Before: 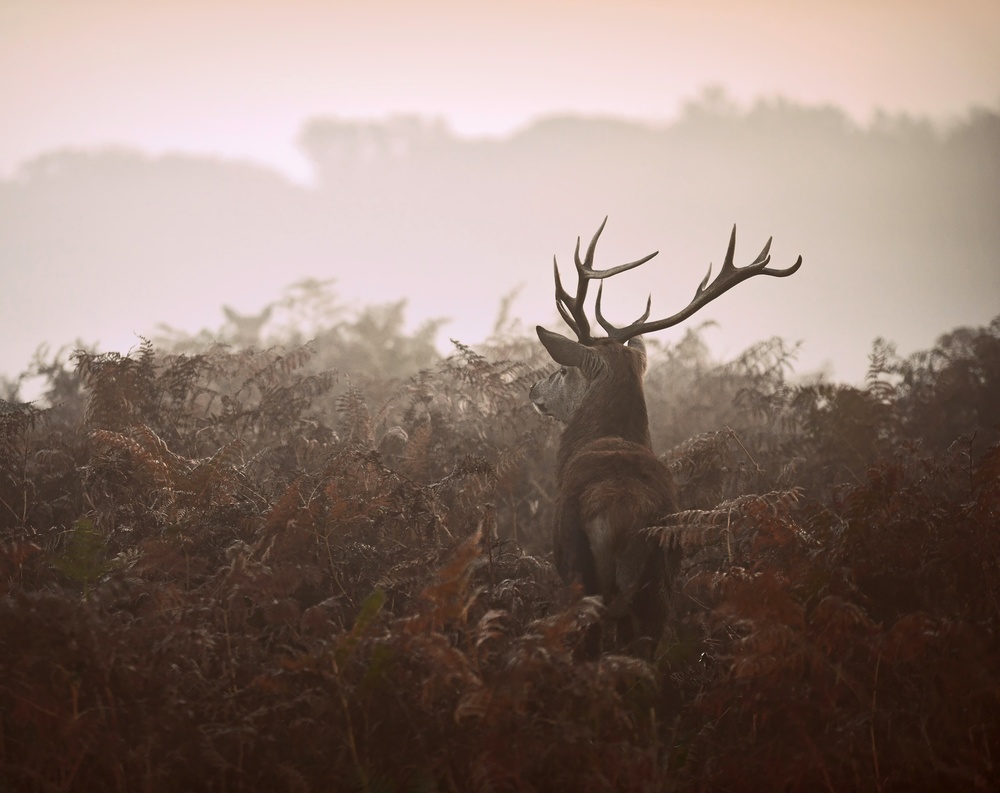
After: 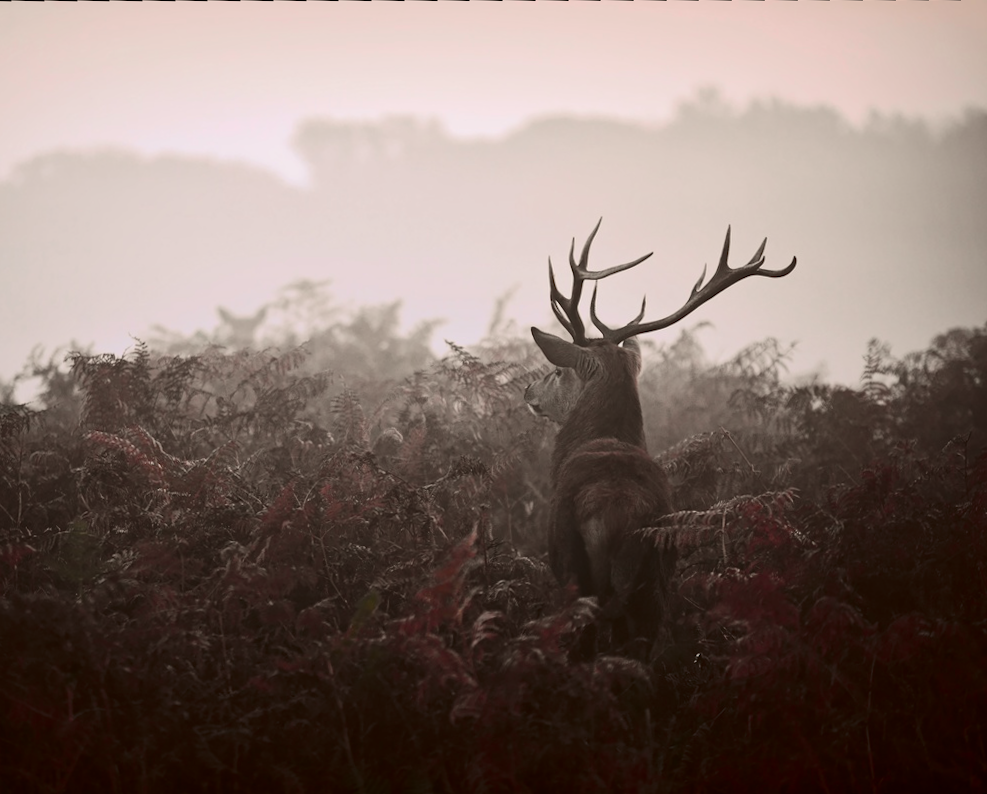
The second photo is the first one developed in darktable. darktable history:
tone curve: curves: ch0 [(0, 0) (0.068, 0.031) (0.183, 0.13) (0.341, 0.319) (0.547, 0.545) (0.828, 0.817) (1, 0.968)]; ch1 [(0, 0) (0.23, 0.166) (0.34, 0.308) (0.371, 0.337) (0.429, 0.408) (0.477, 0.466) (0.499, 0.5) (0.529, 0.528) (0.559, 0.578) (0.743, 0.798) (1, 1)]; ch2 [(0, 0) (0.431, 0.419) (0.495, 0.502) (0.524, 0.525) (0.568, 0.543) (0.6, 0.597) (0.634, 0.644) (0.728, 0.722) (1, 1)], color space Lab, independent channels, preserve colors none
graduated density: rotation -180°, offset 27.42
rotate and perspective: rotation -1.75°, automatic cropping off
crop and rotate: angle -1.69°
